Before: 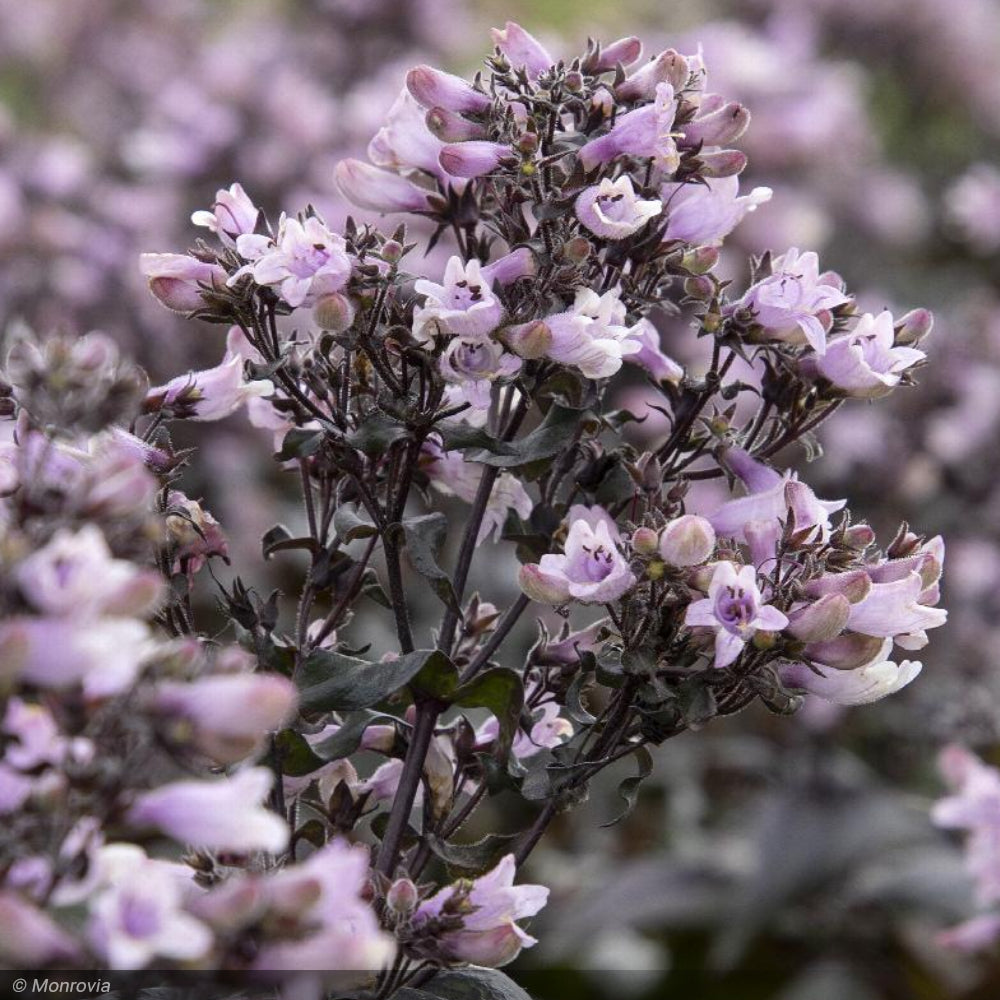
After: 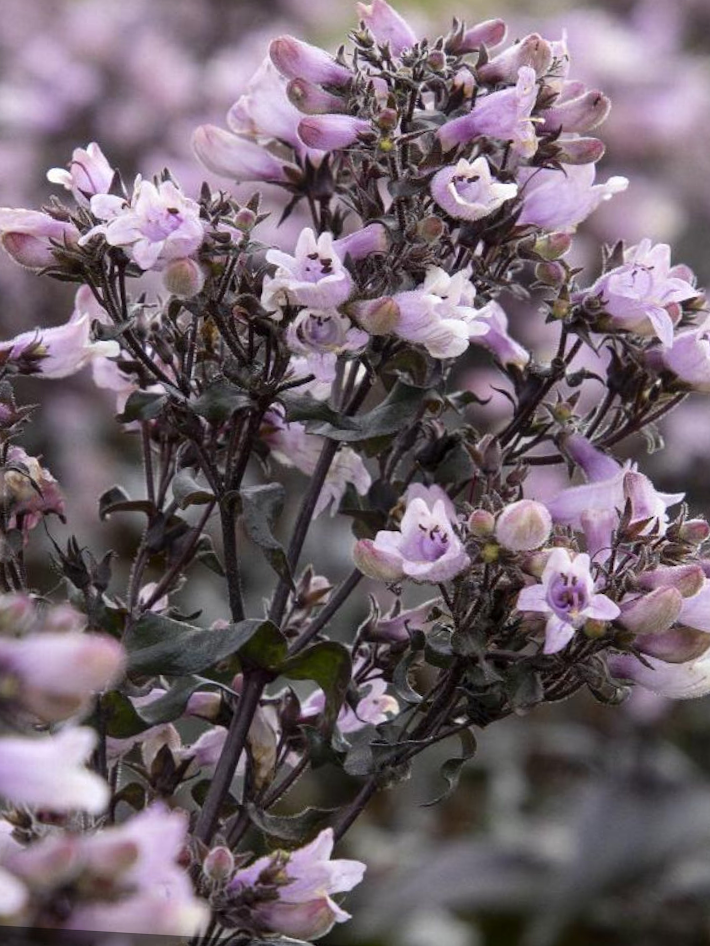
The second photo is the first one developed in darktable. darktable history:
sharpen: radius 2.883, amount 0.868, threshold 47.523
crop and rotate: angle -3.27°, left 14.277%, top 0.028%, right 10.766%, bottom 0.028%
